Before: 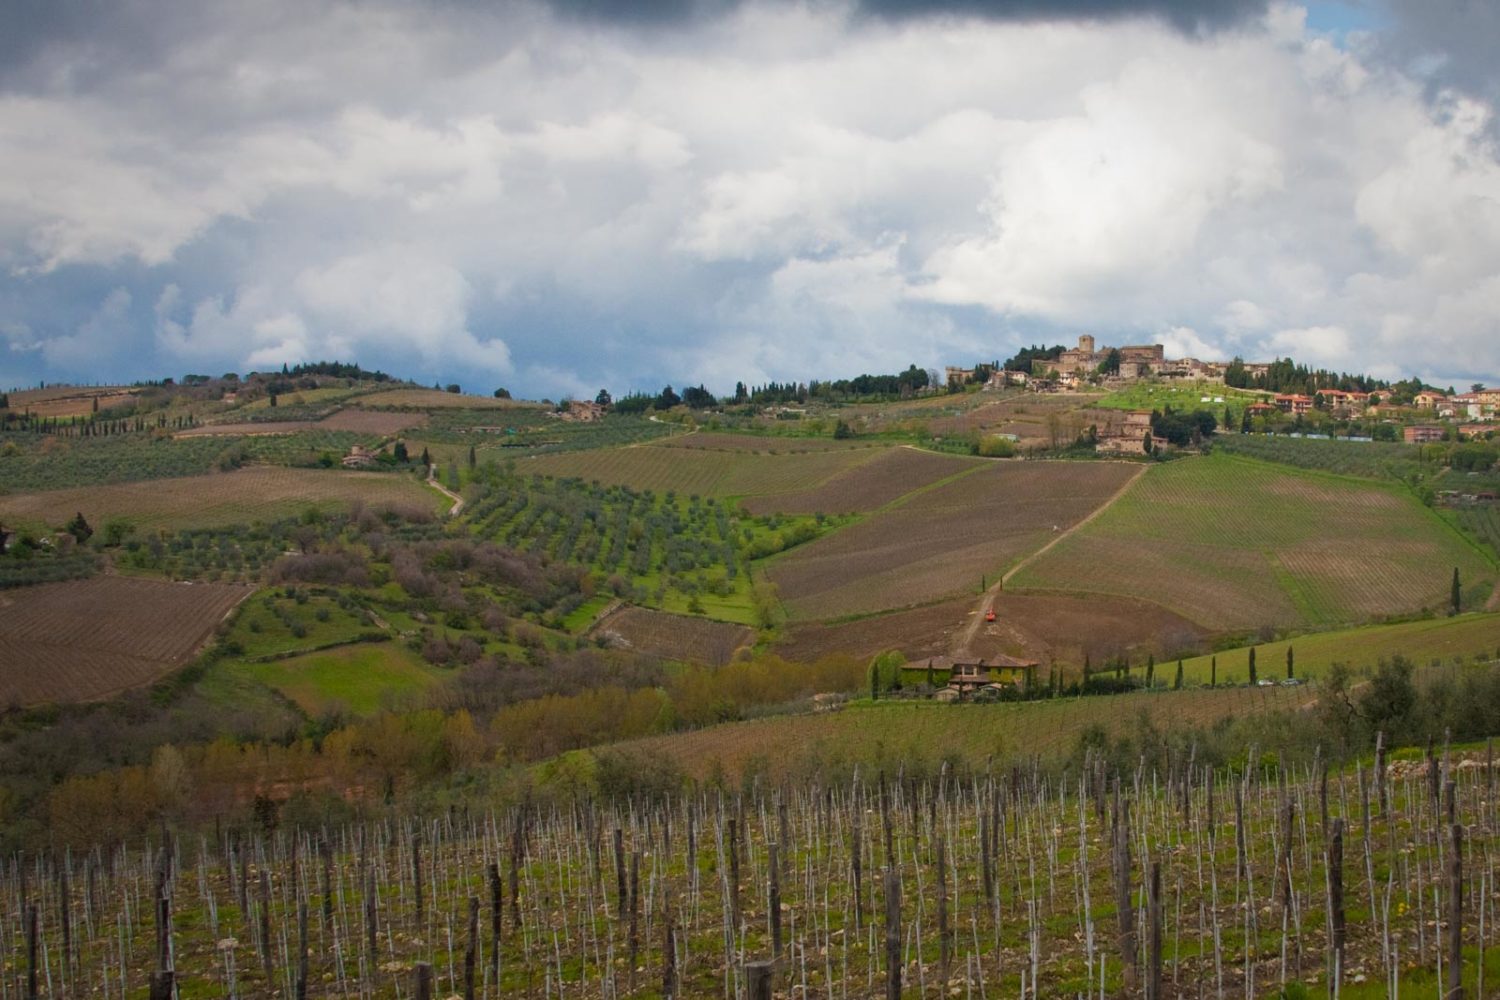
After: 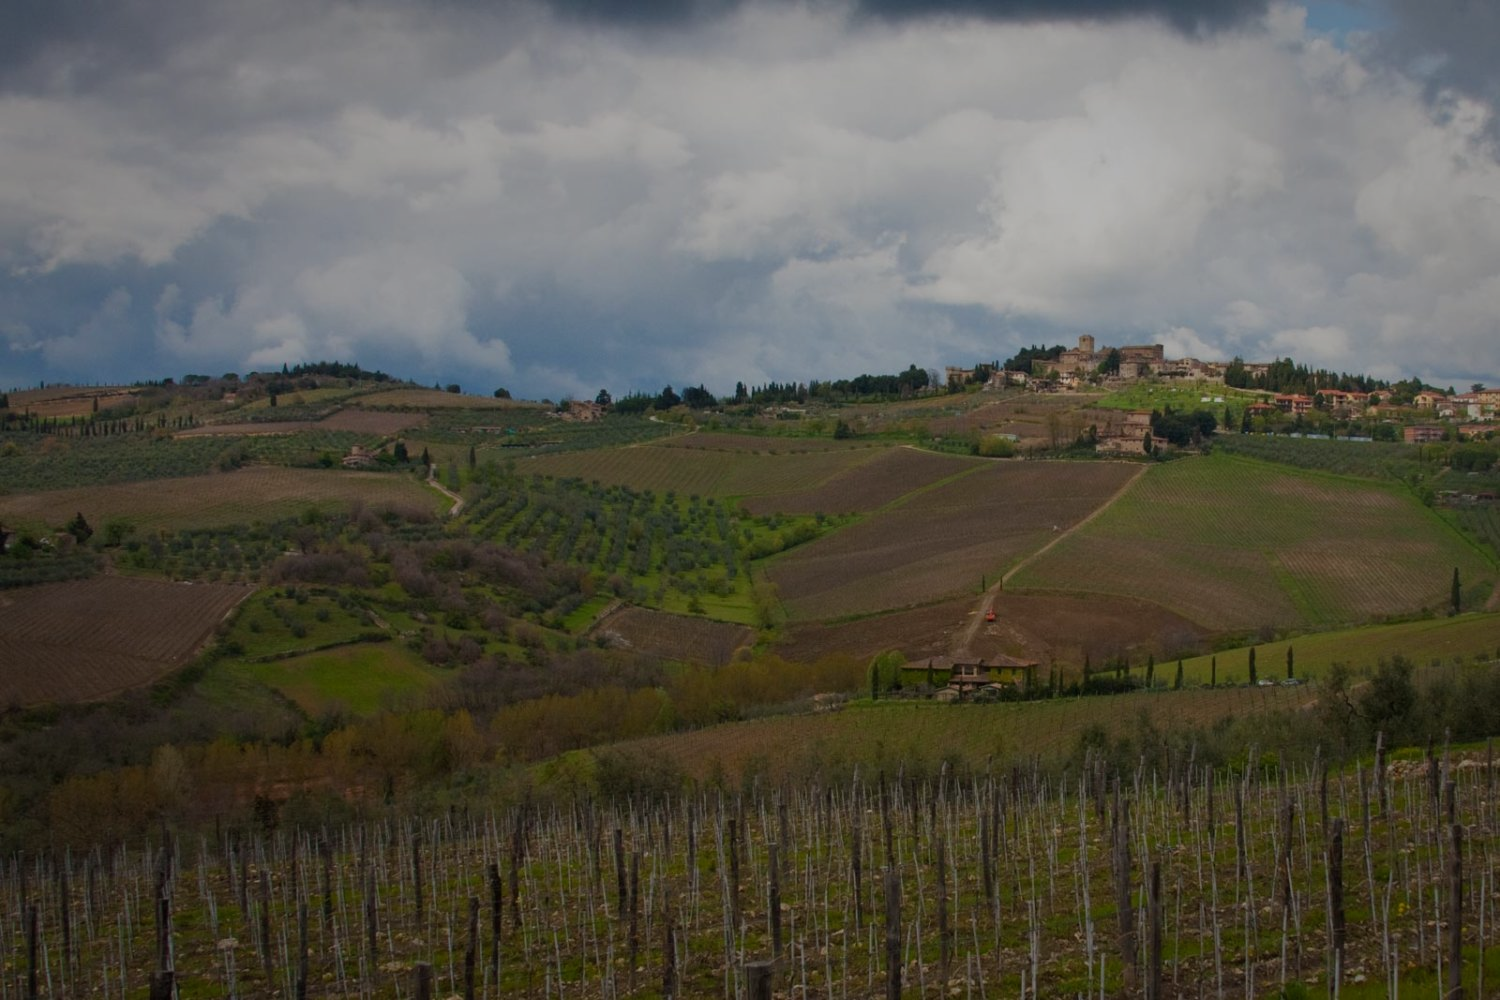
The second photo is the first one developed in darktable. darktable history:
exposure: exposure -0.997 EV, compensate highlight preservation false
